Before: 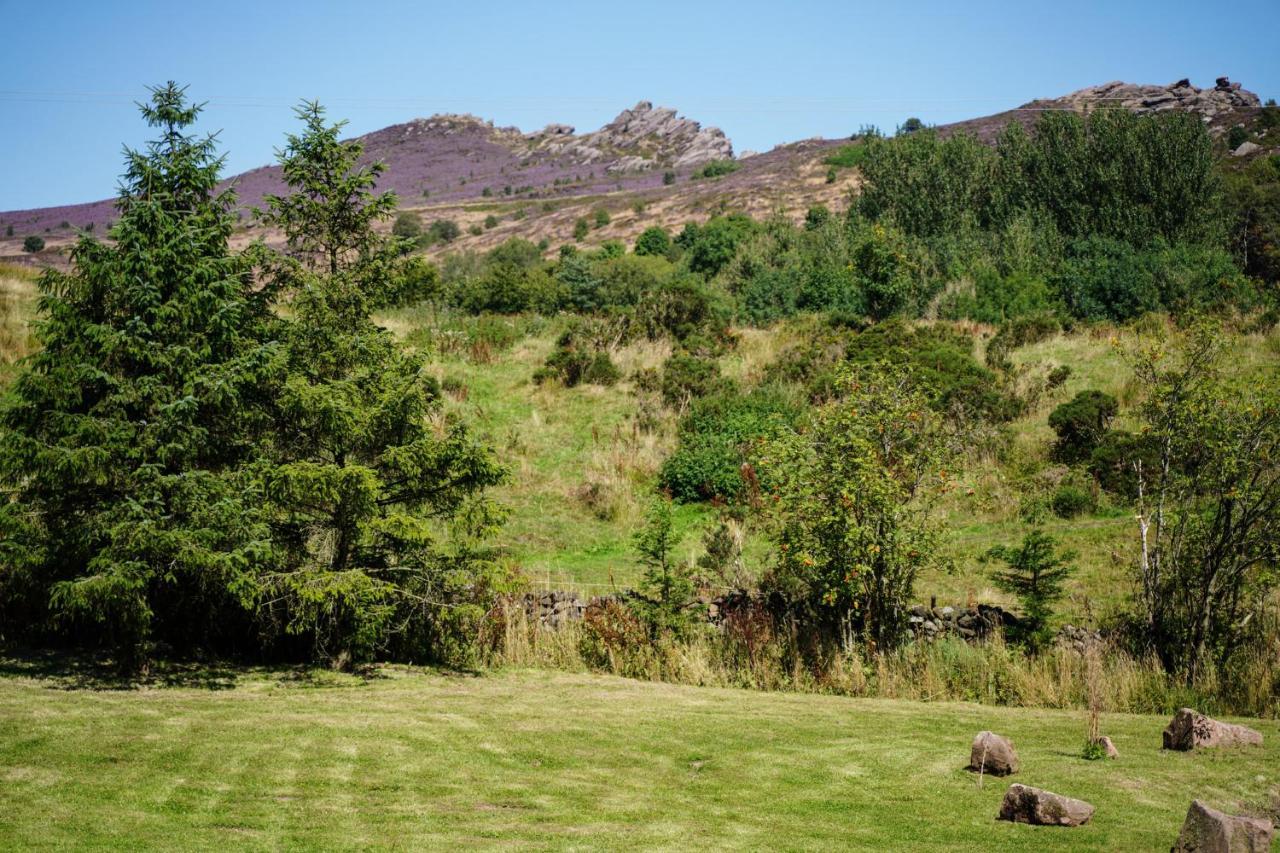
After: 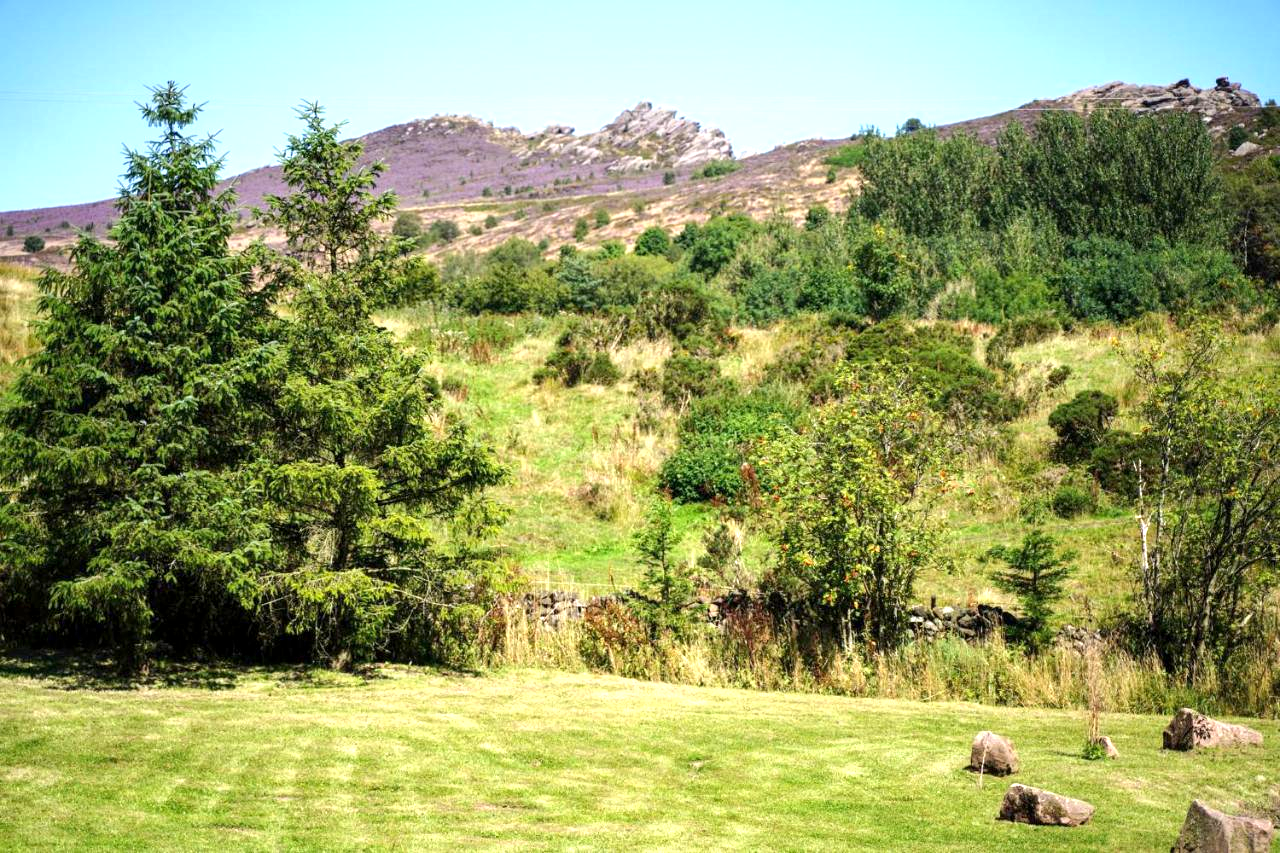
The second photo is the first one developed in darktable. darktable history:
exposure: black level correction 0.001, exposure 1.034 EV, compensate exposure bias true, compensate highlight preservation false
